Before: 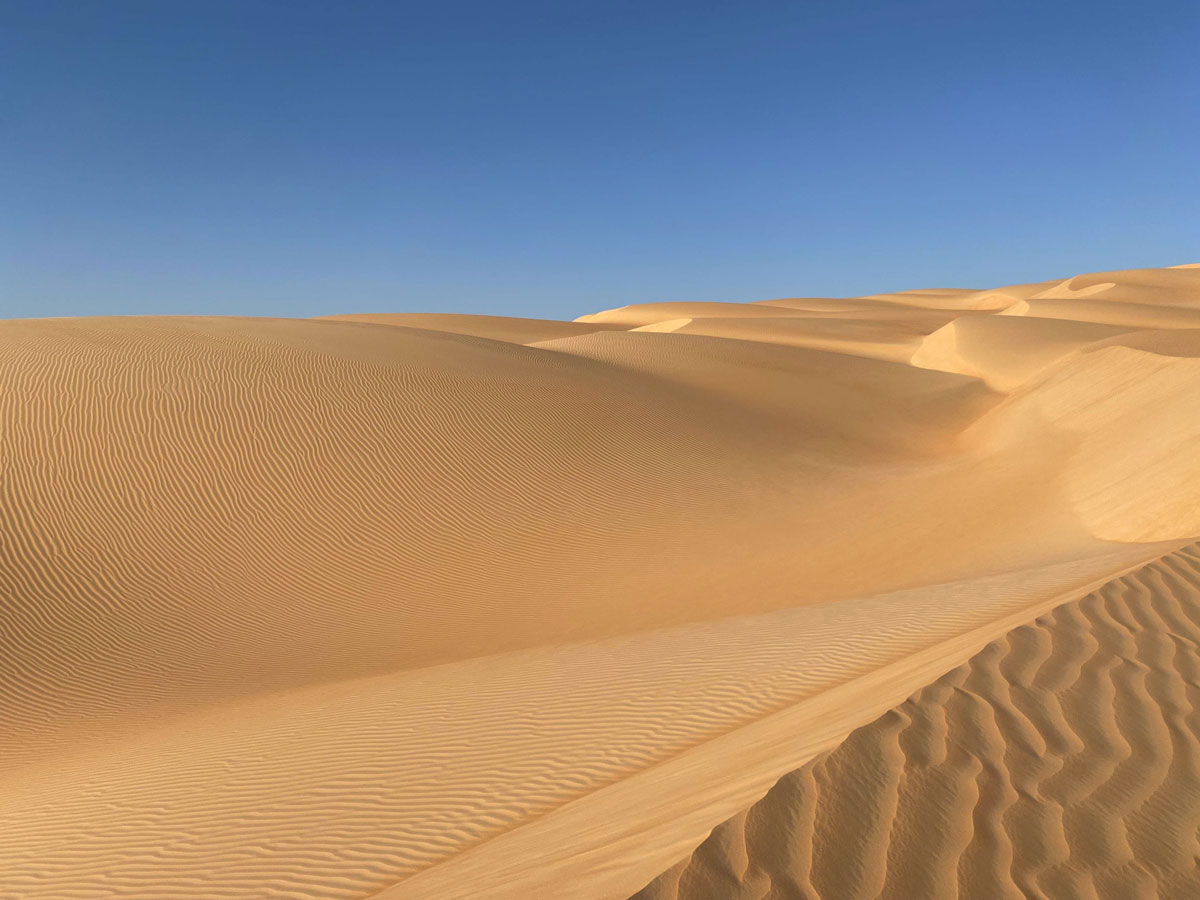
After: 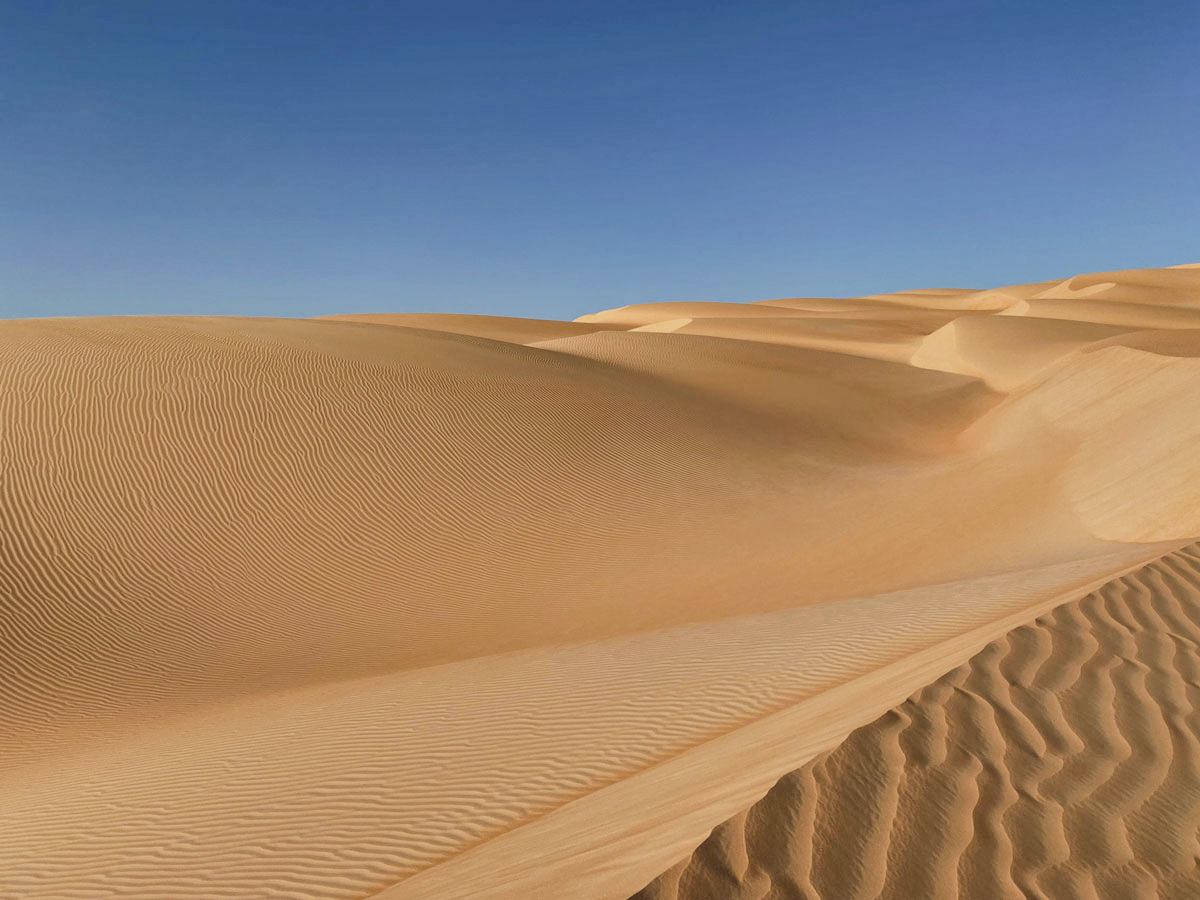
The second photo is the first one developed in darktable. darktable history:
local contrast: detail 110%
contrast equalizer: octaves 7, y [[0.6 ×6], [0.55 ×6], [0 ×6], [0 ×6], [0 ×6]]
filmic rgb: black relative exposure -6.97 EV, white relative exposure 5.62 EV, threshold 3.01 EV, hardness 2.85, enable highlight reconstruction true
